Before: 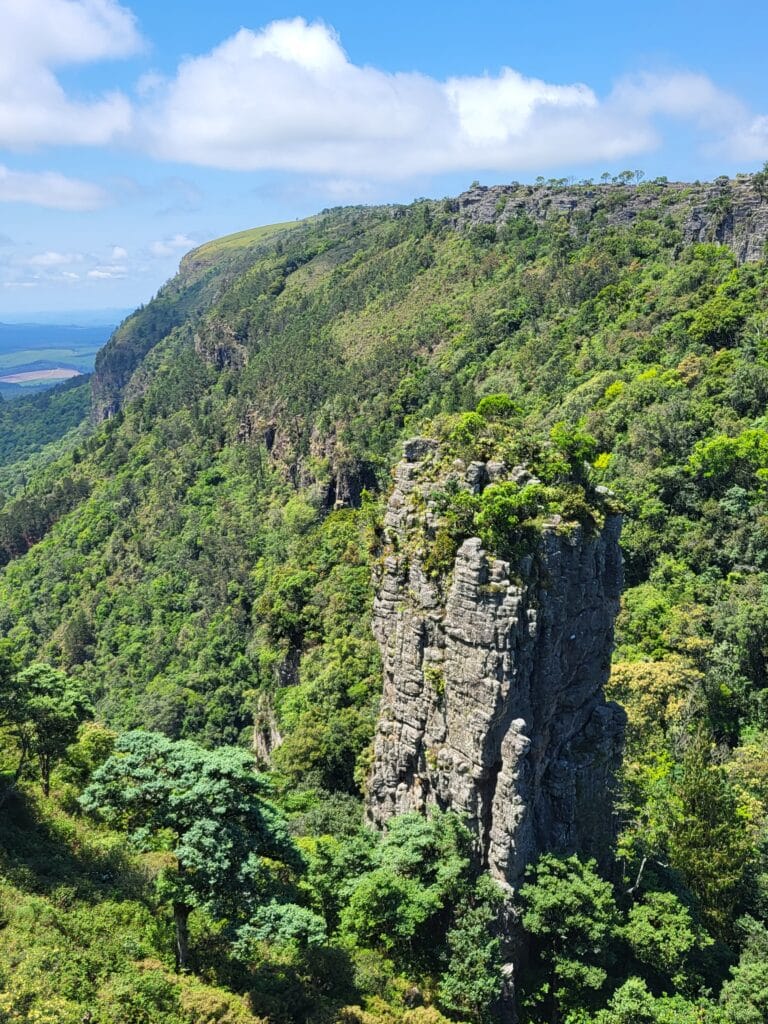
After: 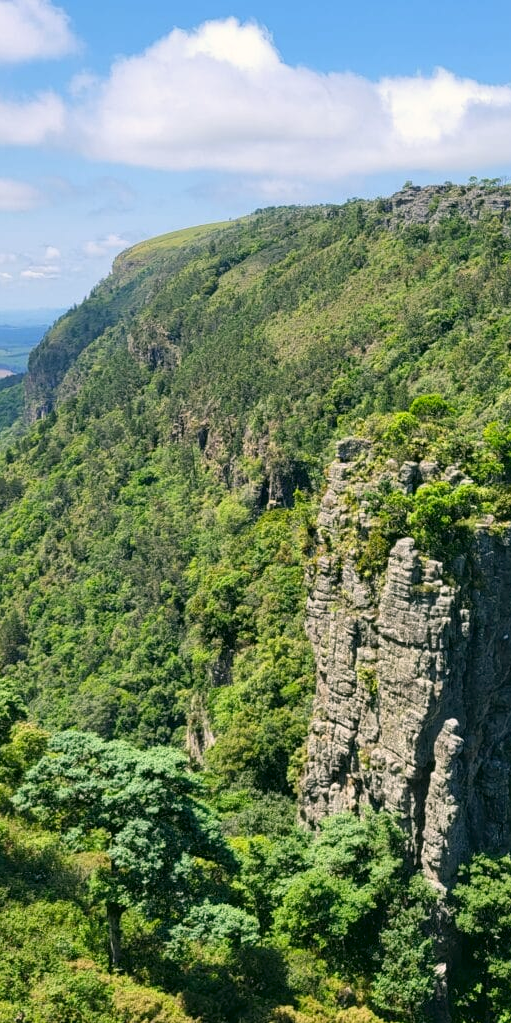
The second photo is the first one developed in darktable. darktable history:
color correction: highlights a* 4.02, highlights b* 4.98, shadows a* -7.55, shadows b* 4.98
crop and rotate: left 8.786%, right 24.548%
